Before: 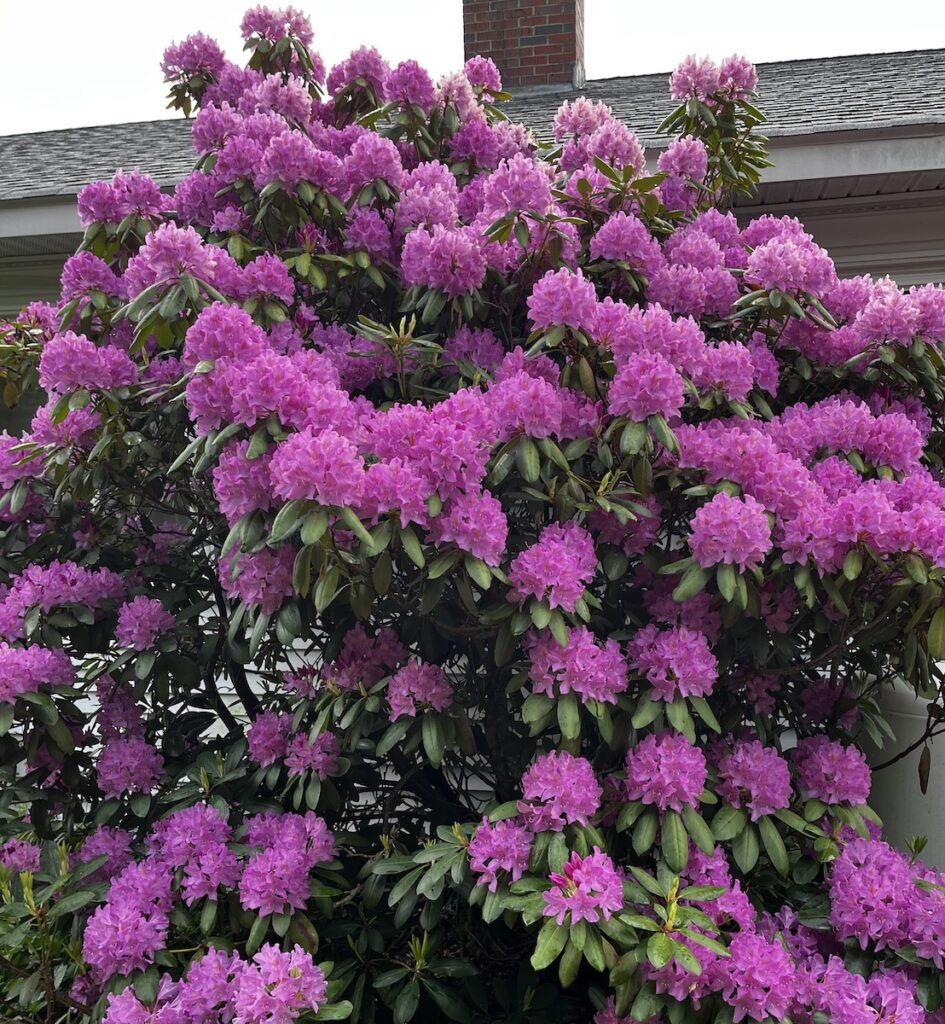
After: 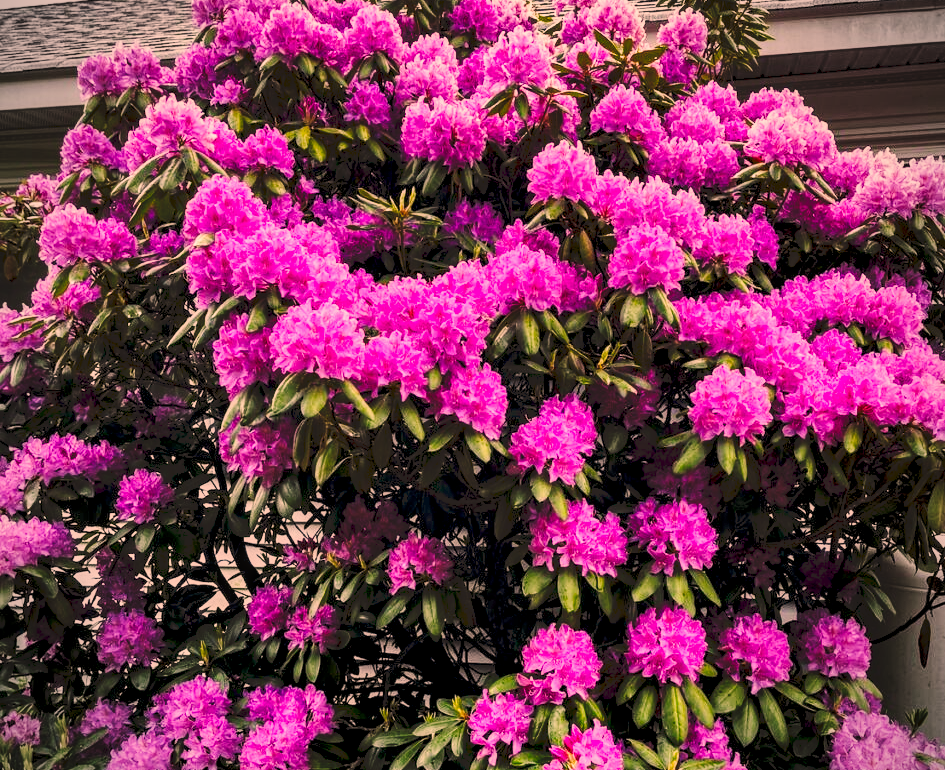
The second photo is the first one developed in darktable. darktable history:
tone curve: curves: ch0 [(0, 0) (0.003, 0.117) (0.011, 0.125) (0.025, 0.133) (0.044, 0.144) (0.069, 0.152) (0.1, 0.167) (0.136, 0.186) (0.177, 0.21) (0.224, 0.244) (0.277, 0.295) (0.335, 0.357) (0.399, 0.445) (0.468, 0.531) (0.543, 0.629) (0.623, 0.716) (0.709, 0.803) (0.801, 0.876) (0.898, 0.939) (1, 1)], preserve colors none
local contrast: on, module defaults
filmic rgb: black relative exposure -7.75 EV, white relative exposure 4.35 EV, threshold 5.95 EV, target black luminance 0%, hardness 3.76, latitude 50.82%, contrast 1.062, highlights saturation mix 10%, shadows ↔ highlights balance -0.26%, preserve chrominance no, color science v5 (2021), enable highlight reconstruction true
tone equalizer: -8 EV -0.731 EV, -7 EV -0.668 EV, -6 EV -0.612 EV, -5 EV -0.375 EV, -3 EV 0.366 EV, -2 EV 0.6 EV, -1 EV 0.684 EV, +0 EV 0.768 EV, edges refinement/feathering 500, mask exposure compensation -1.57 EV, preserve details no
color correction: highlights a* 22.6, highlights b* 22.16
crop and rotate: top 12.44%, bottom 12.301%
vignetting: on, module defaults
